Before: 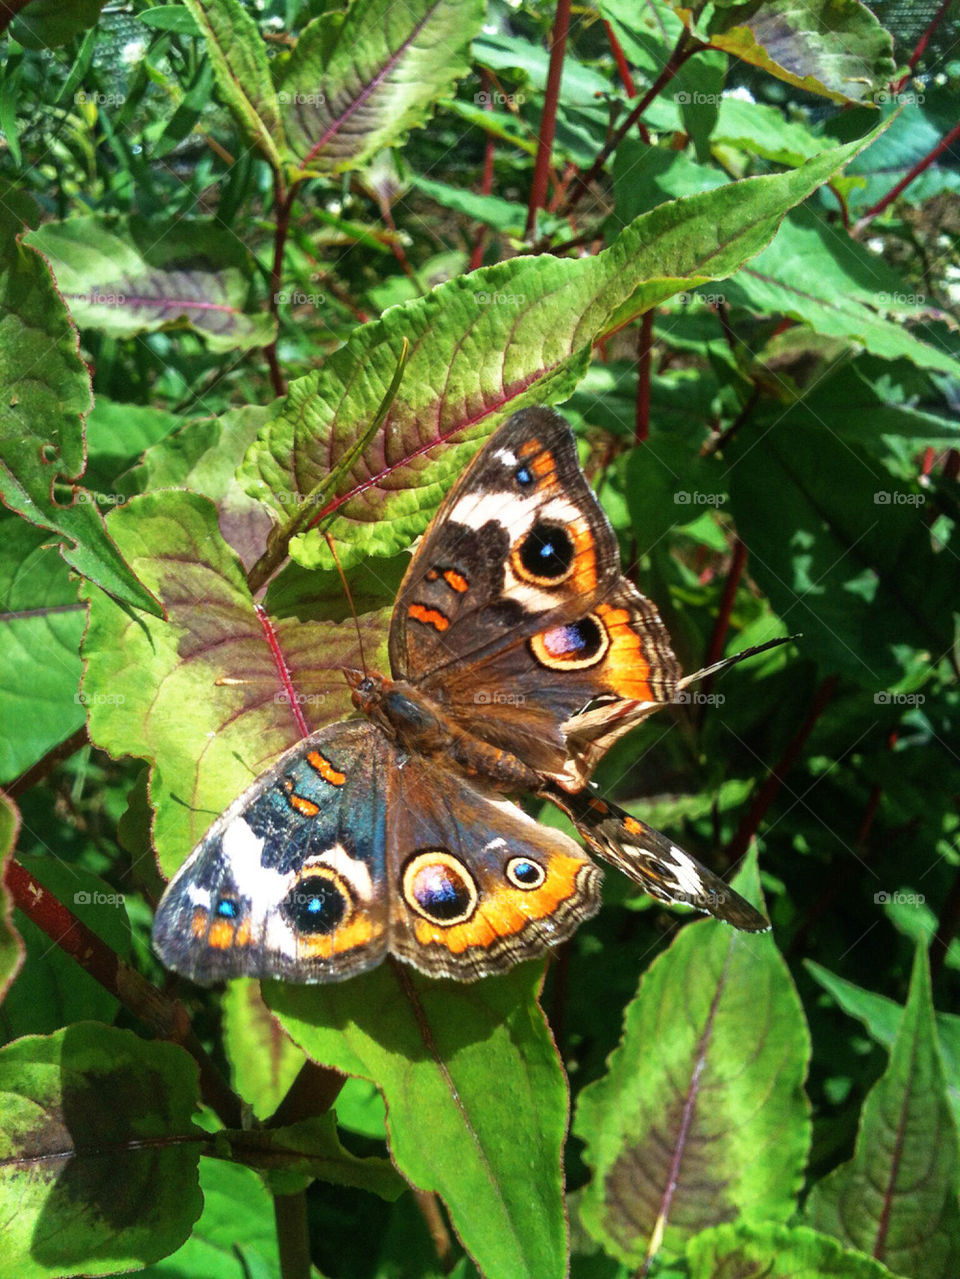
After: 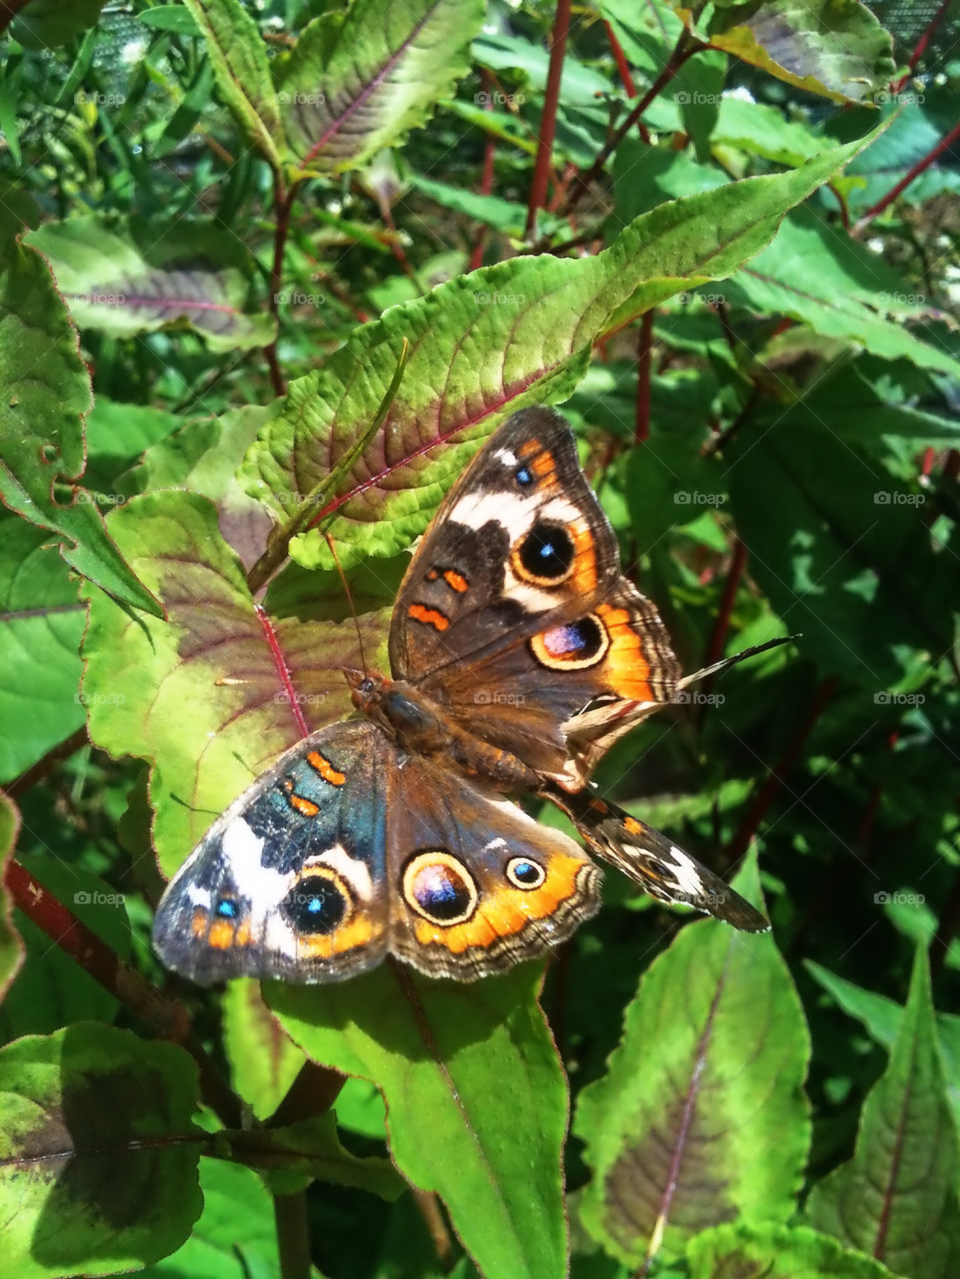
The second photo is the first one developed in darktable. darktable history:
contrast equalizer: octaves 7, y [[0.5 ×6], [0.5 ×6], [0.5 ×6], [0, 0.033, 0.067, 0.1, 0.133, 0.167], [0, 0.05, 0.1, 0.15, 0.2, 0.25]]
